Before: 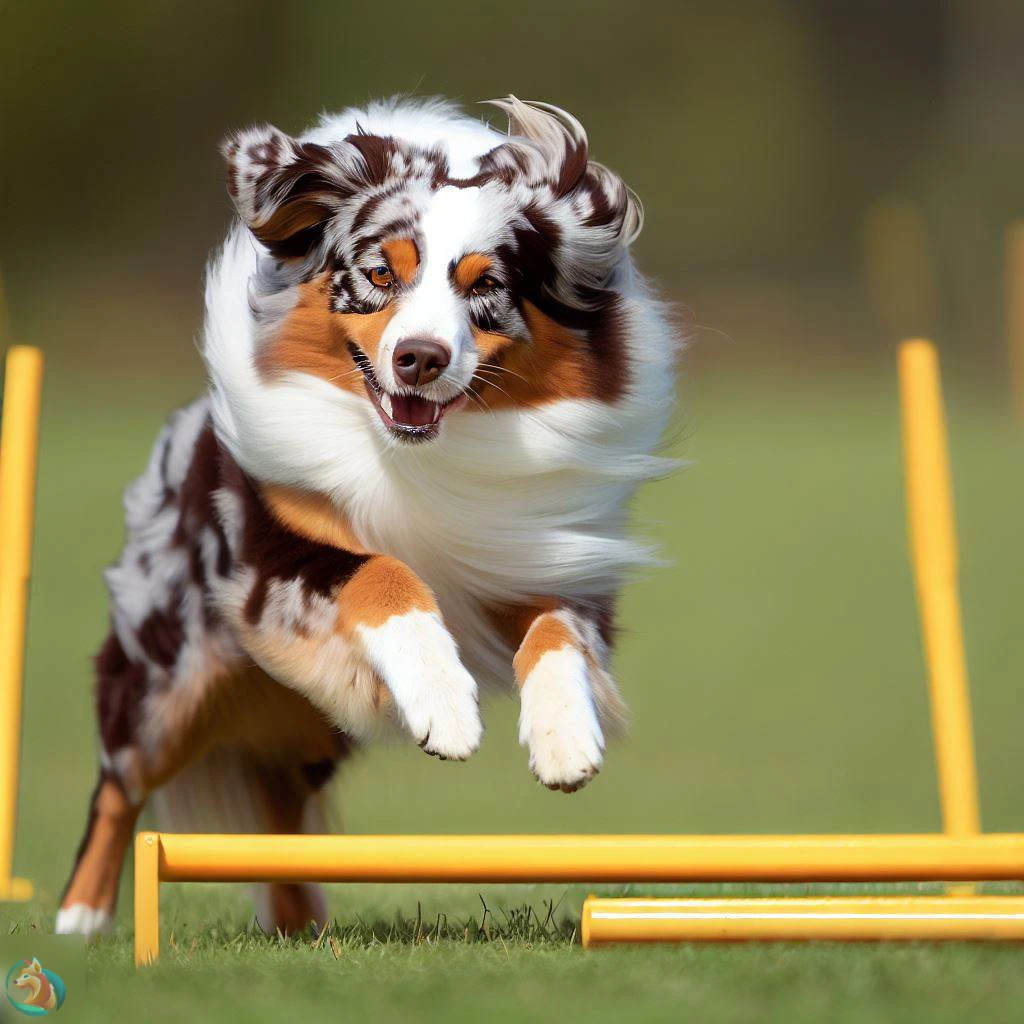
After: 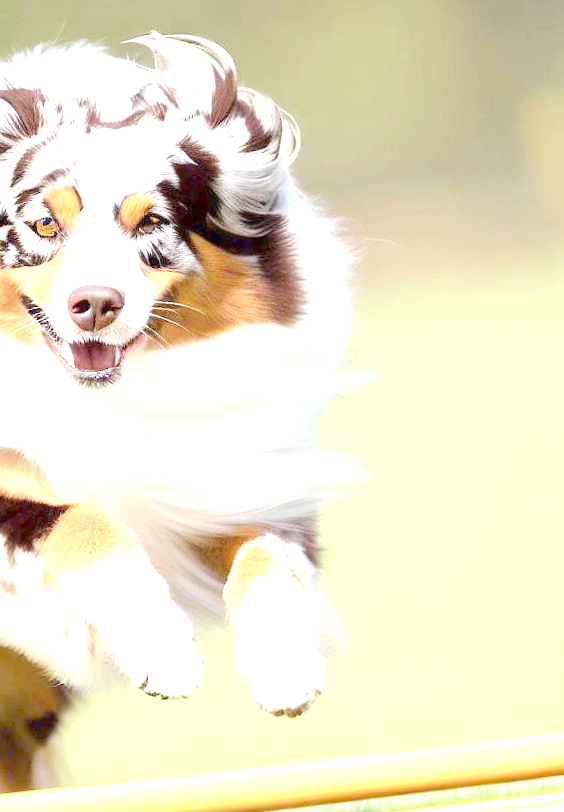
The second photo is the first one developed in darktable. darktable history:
rotate and perspective: rotation -6.83°, automatic cropping off
tone equalizer "contrast tone curve: medium": -8 EV -0.75 EV, -7 EV -0.7 EV, -6 EV -0.6 EV, -5 EV -0.4 EV, -3 EV 0.4 EV, -2 EV 0.6 EV, -1 EV 0.7 EV, +0 EV 0.75 EV, edges refinement/feathering 500, mask exposure compensation -1.57 EV, preserve details no
exposure: exposure 0.3 EV
crop: left 32.075%, top 10.976%, right 18.355%, bottom 17.596%
